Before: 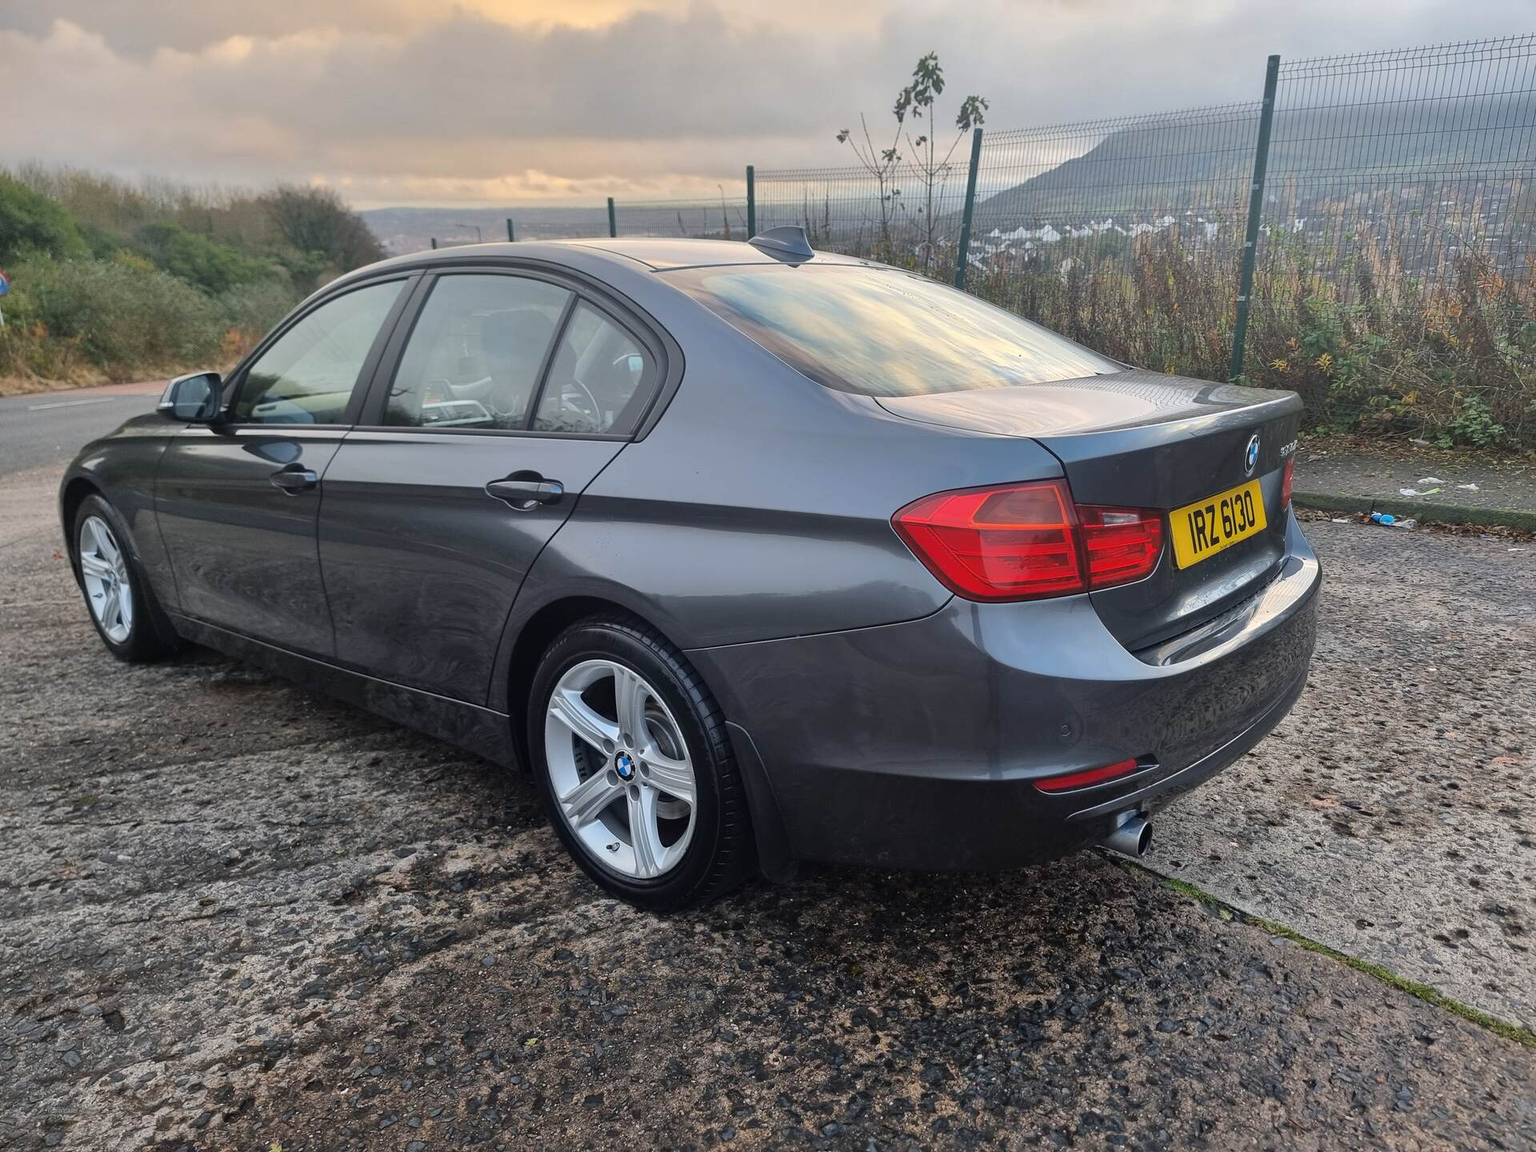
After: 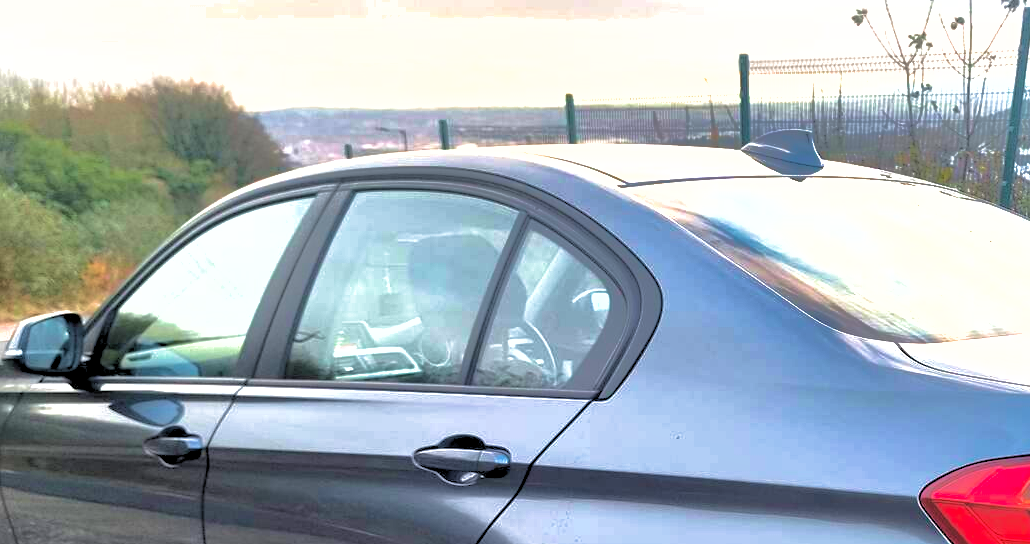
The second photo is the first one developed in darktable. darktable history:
exposure: black level correction 0, exposure 1.198 EV, compensate exposure bias true, compensate highlight preservation false
crop: left 10.121%, top 10.631%, right 36.218%, bottom 51.526%
velvia: strength 56%
rgb levels: levels [[0.034, 0.472, 0.904], [0, 0.5, 1], [0, 0.5, 1]]
shadows and highlights: shadows 40, highlights -60
